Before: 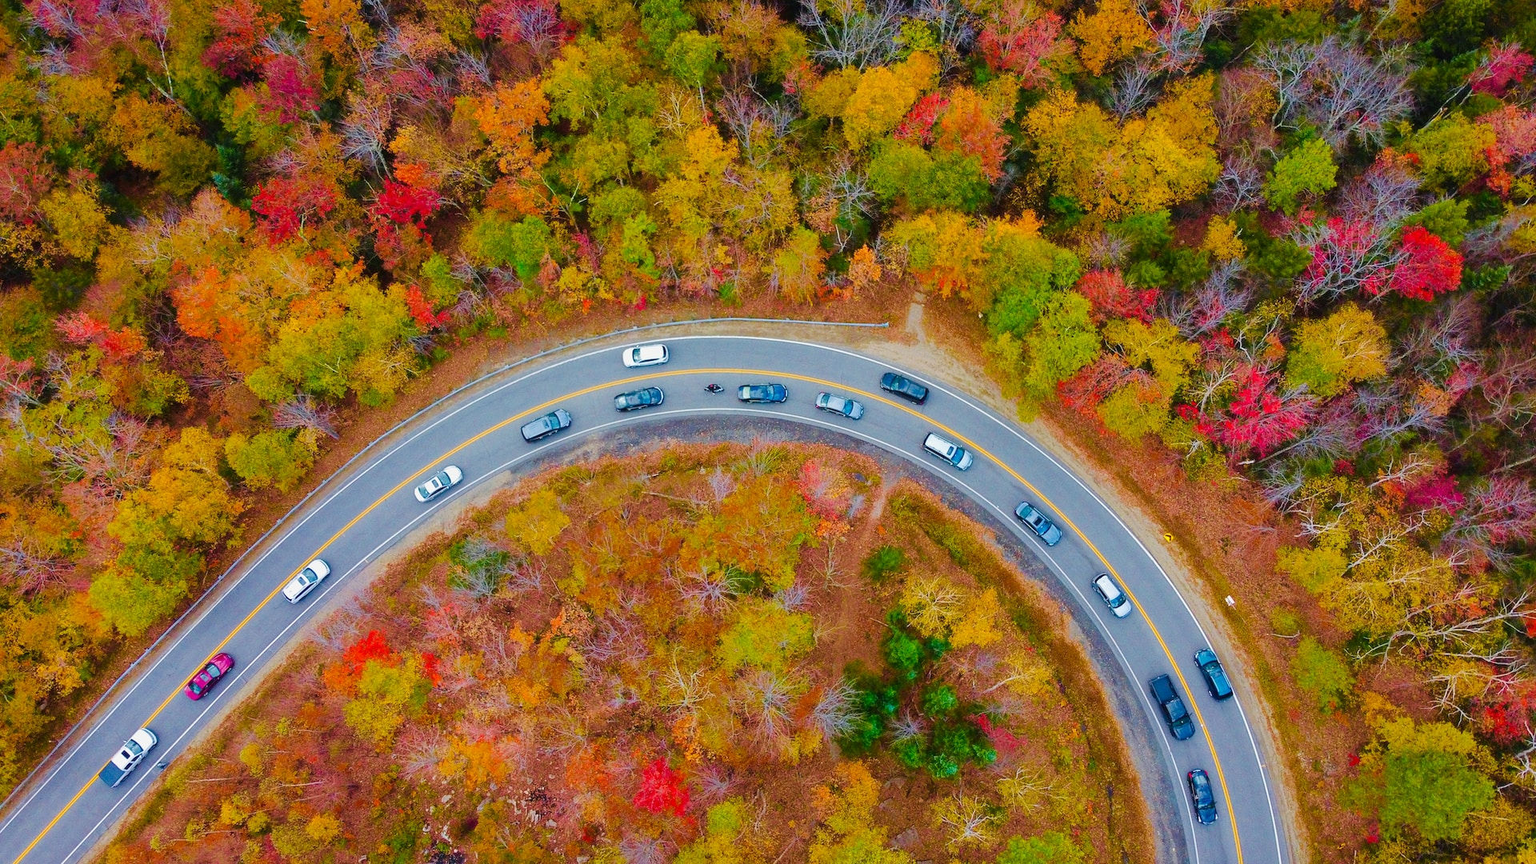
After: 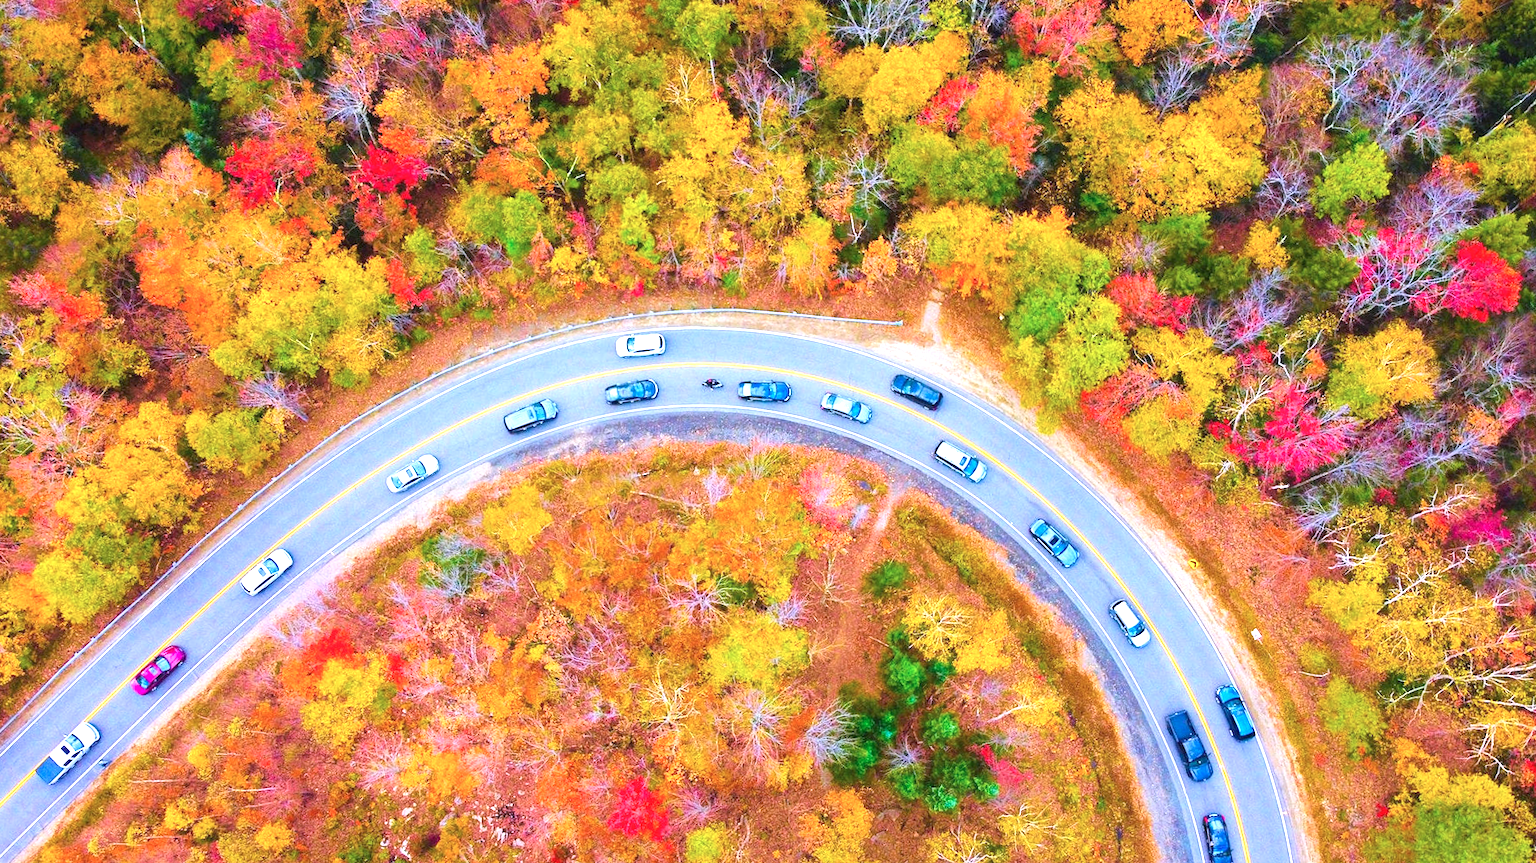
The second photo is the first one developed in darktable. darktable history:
exposure: black level correction 0, exposure 1.198 EV, compensate exposure bias true, compensate highlight preservation false
crop and rotate: angle -2.38°
color calibration: illuminant as shot in camera, x 0.363, y 0.385, temperature 4528.04 K
